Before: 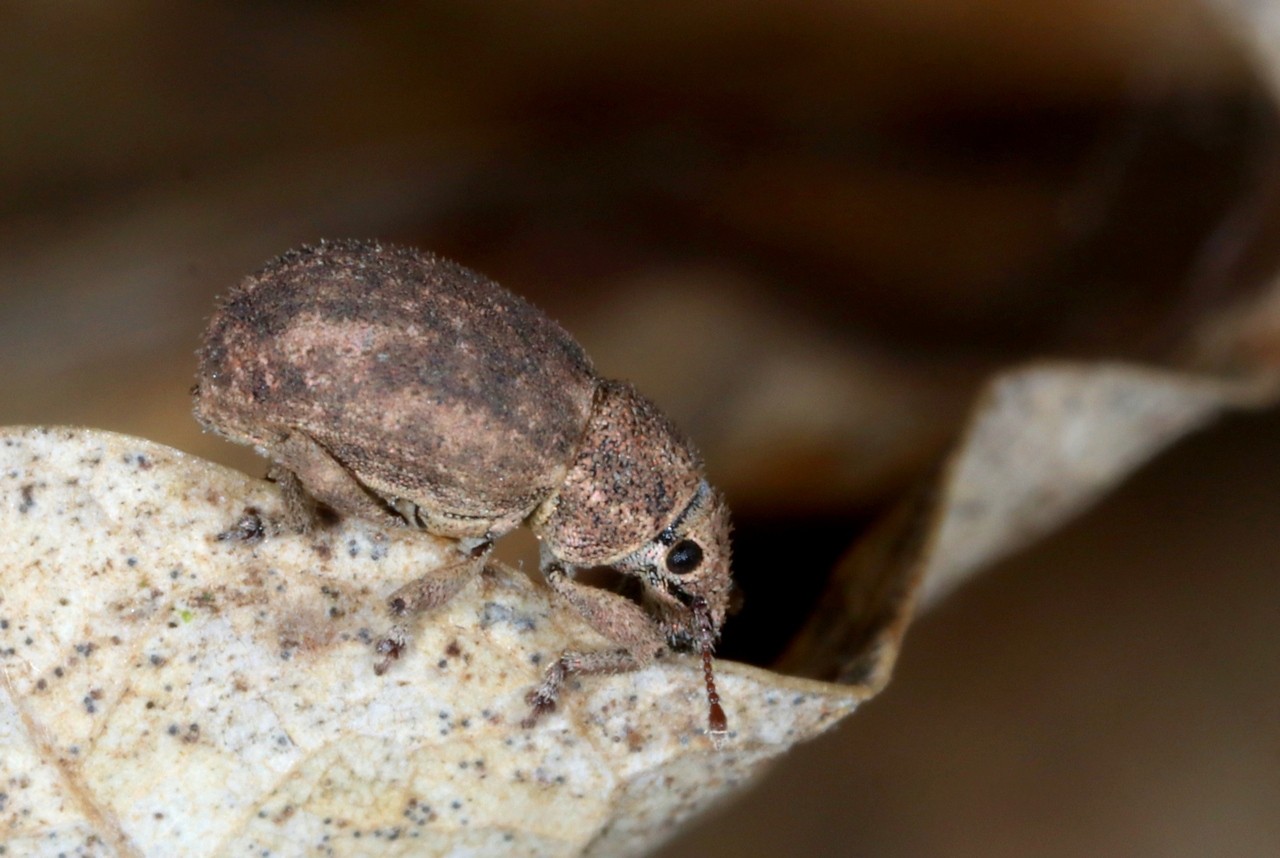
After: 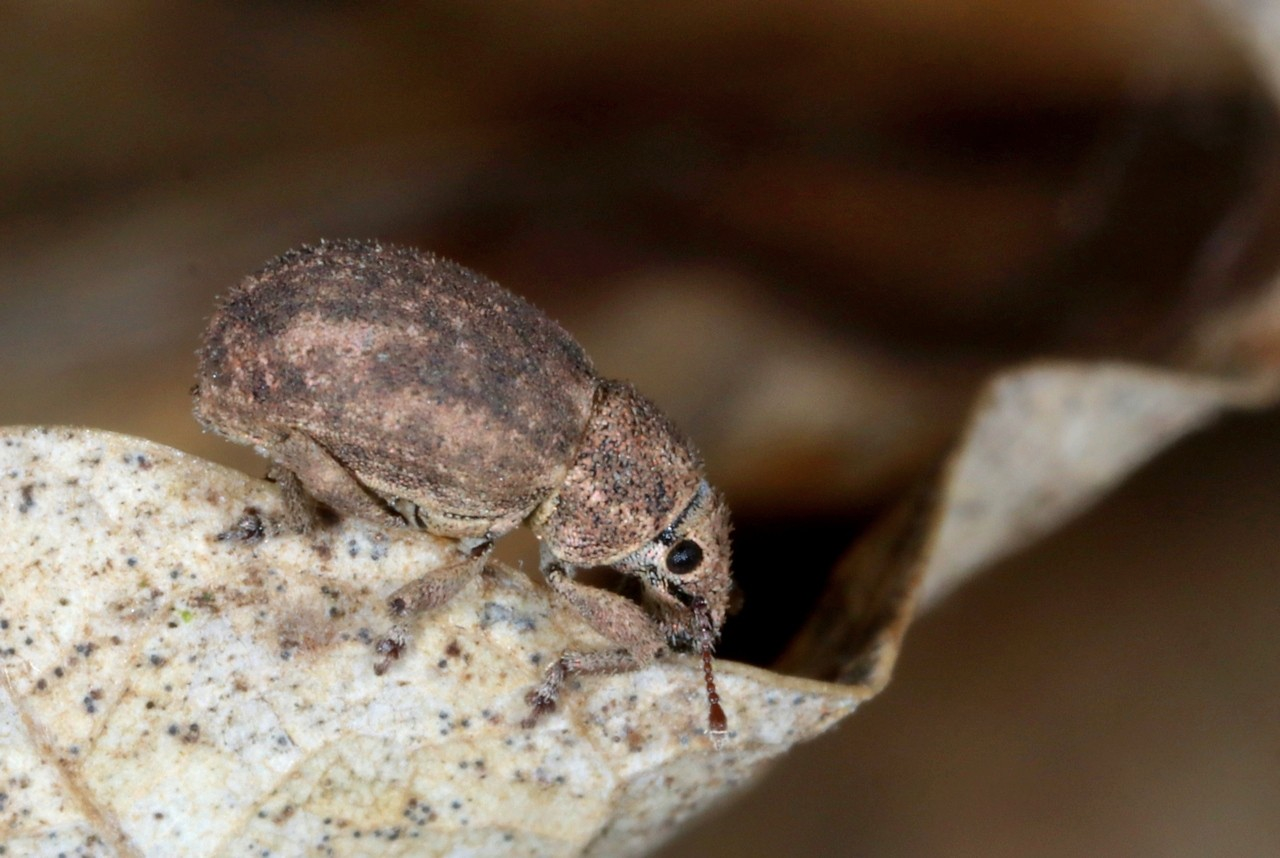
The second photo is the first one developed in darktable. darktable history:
shadows and highlights: shadows 37.65, highlights -27.61, soften with gaussian
